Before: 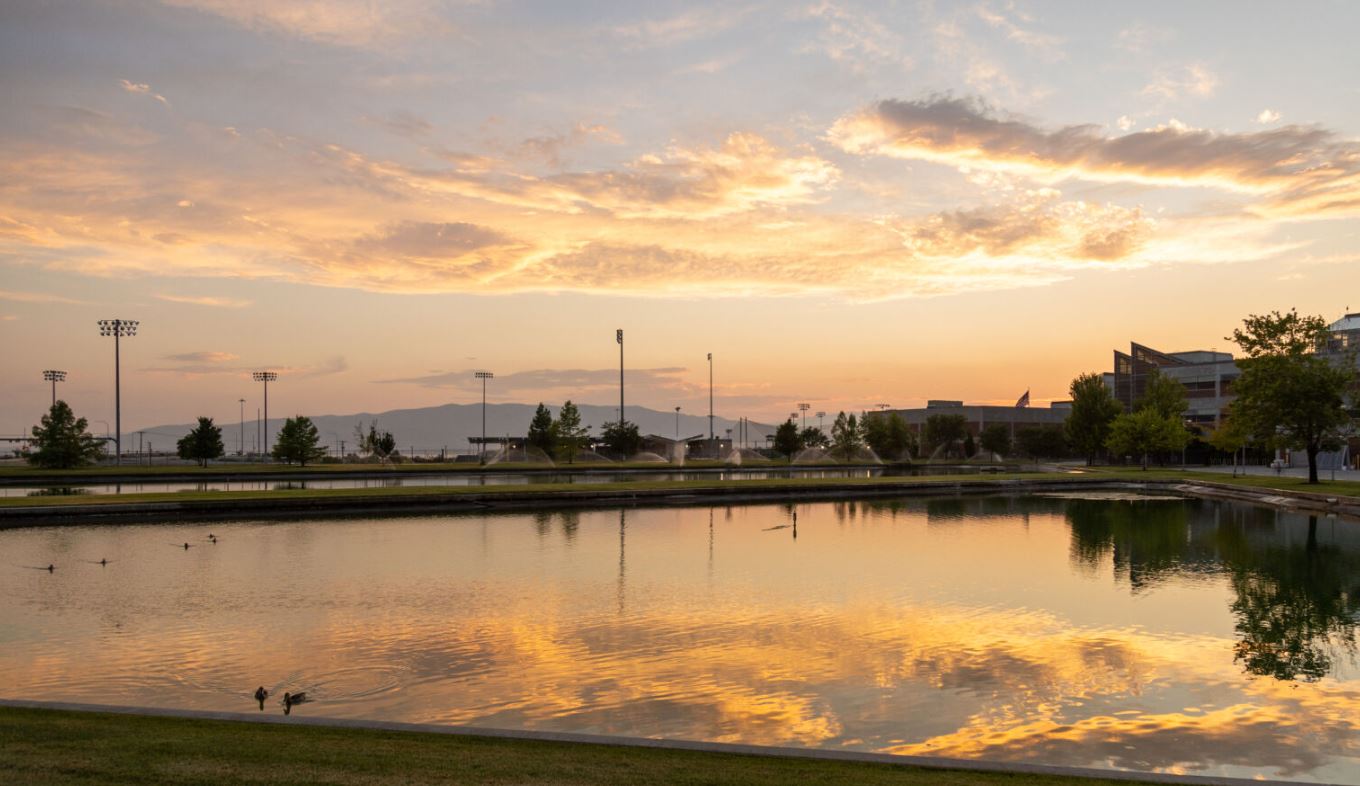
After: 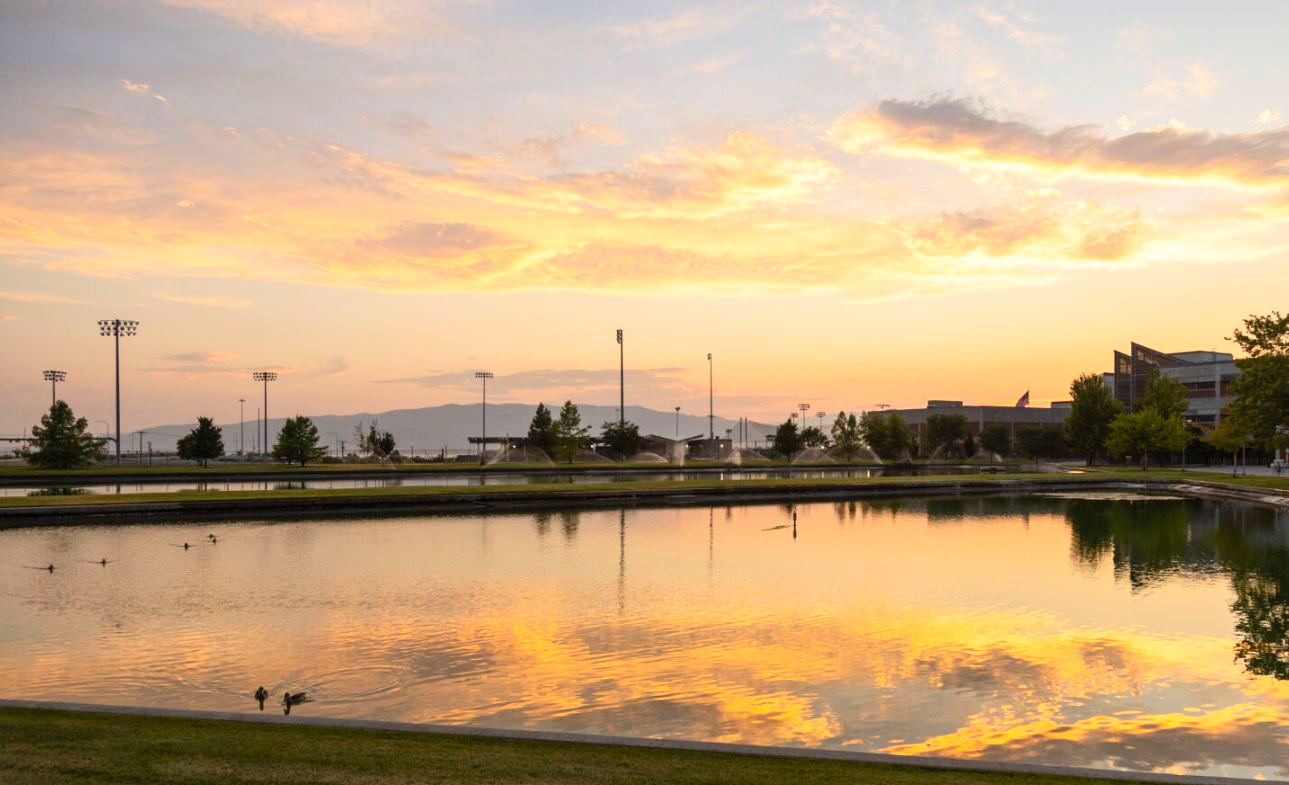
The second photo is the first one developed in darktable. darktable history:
crop and rotate: right 5.167%
contrast brightness saturation: contrast 0.2, brightness 0.16, saturation 0.22
